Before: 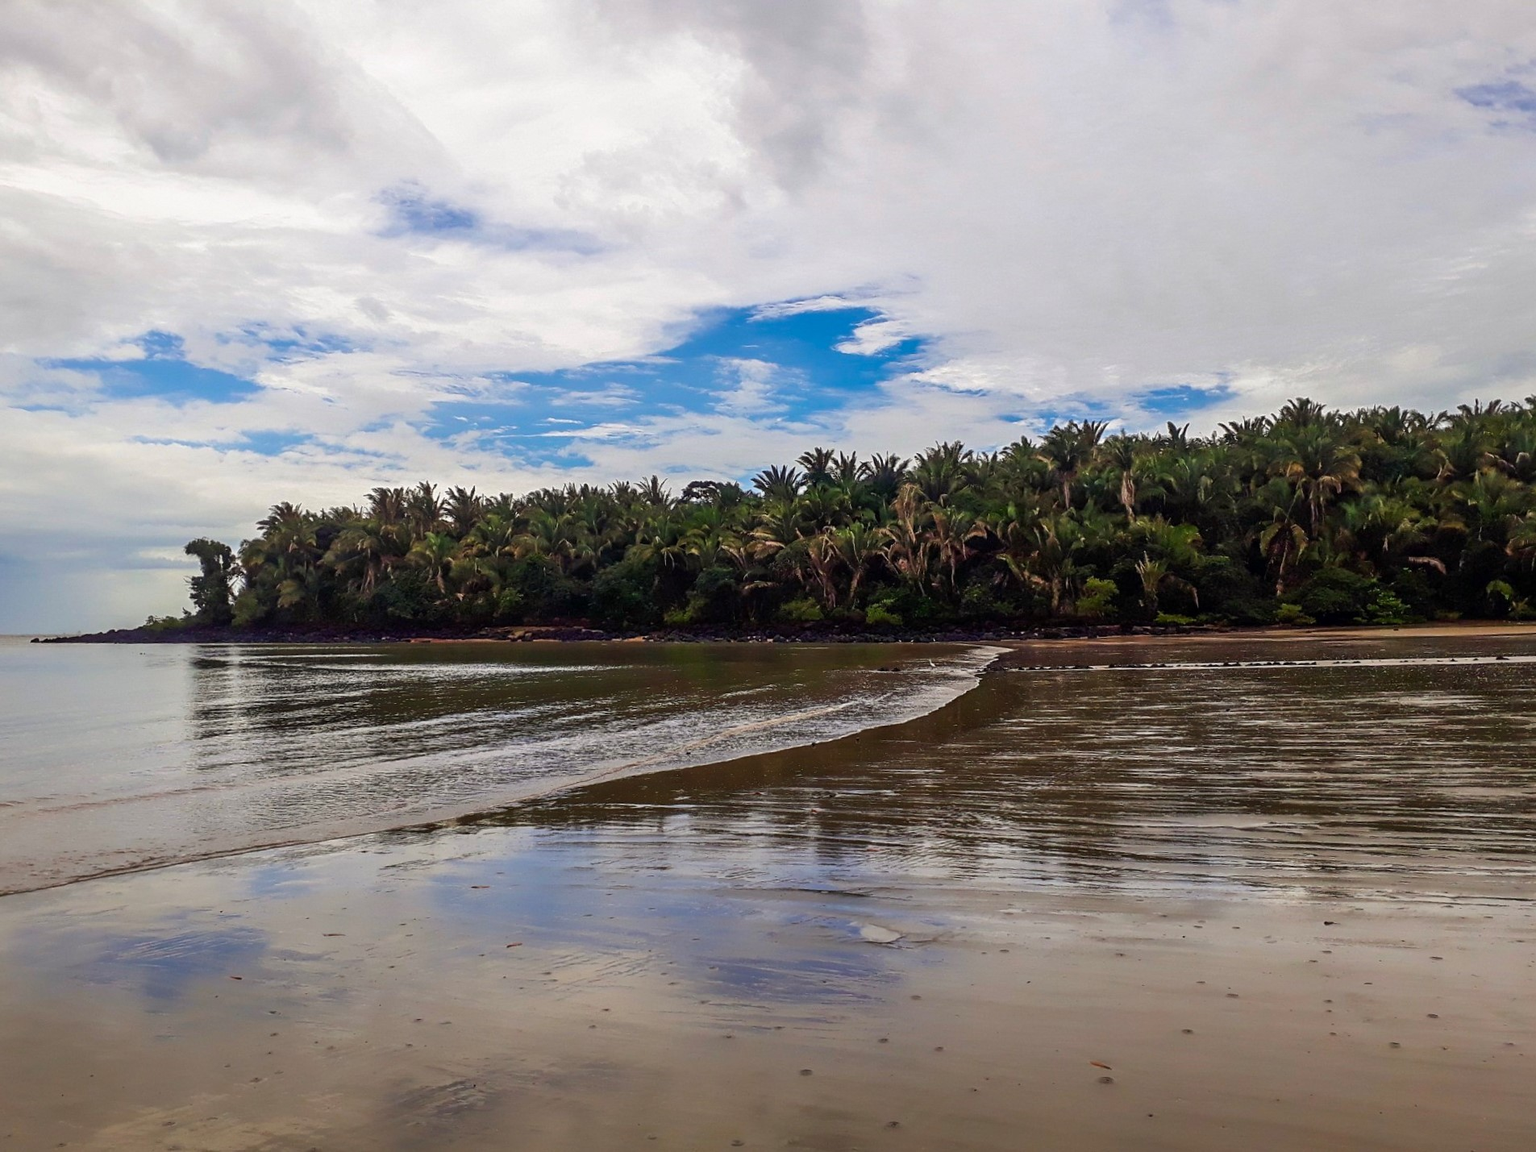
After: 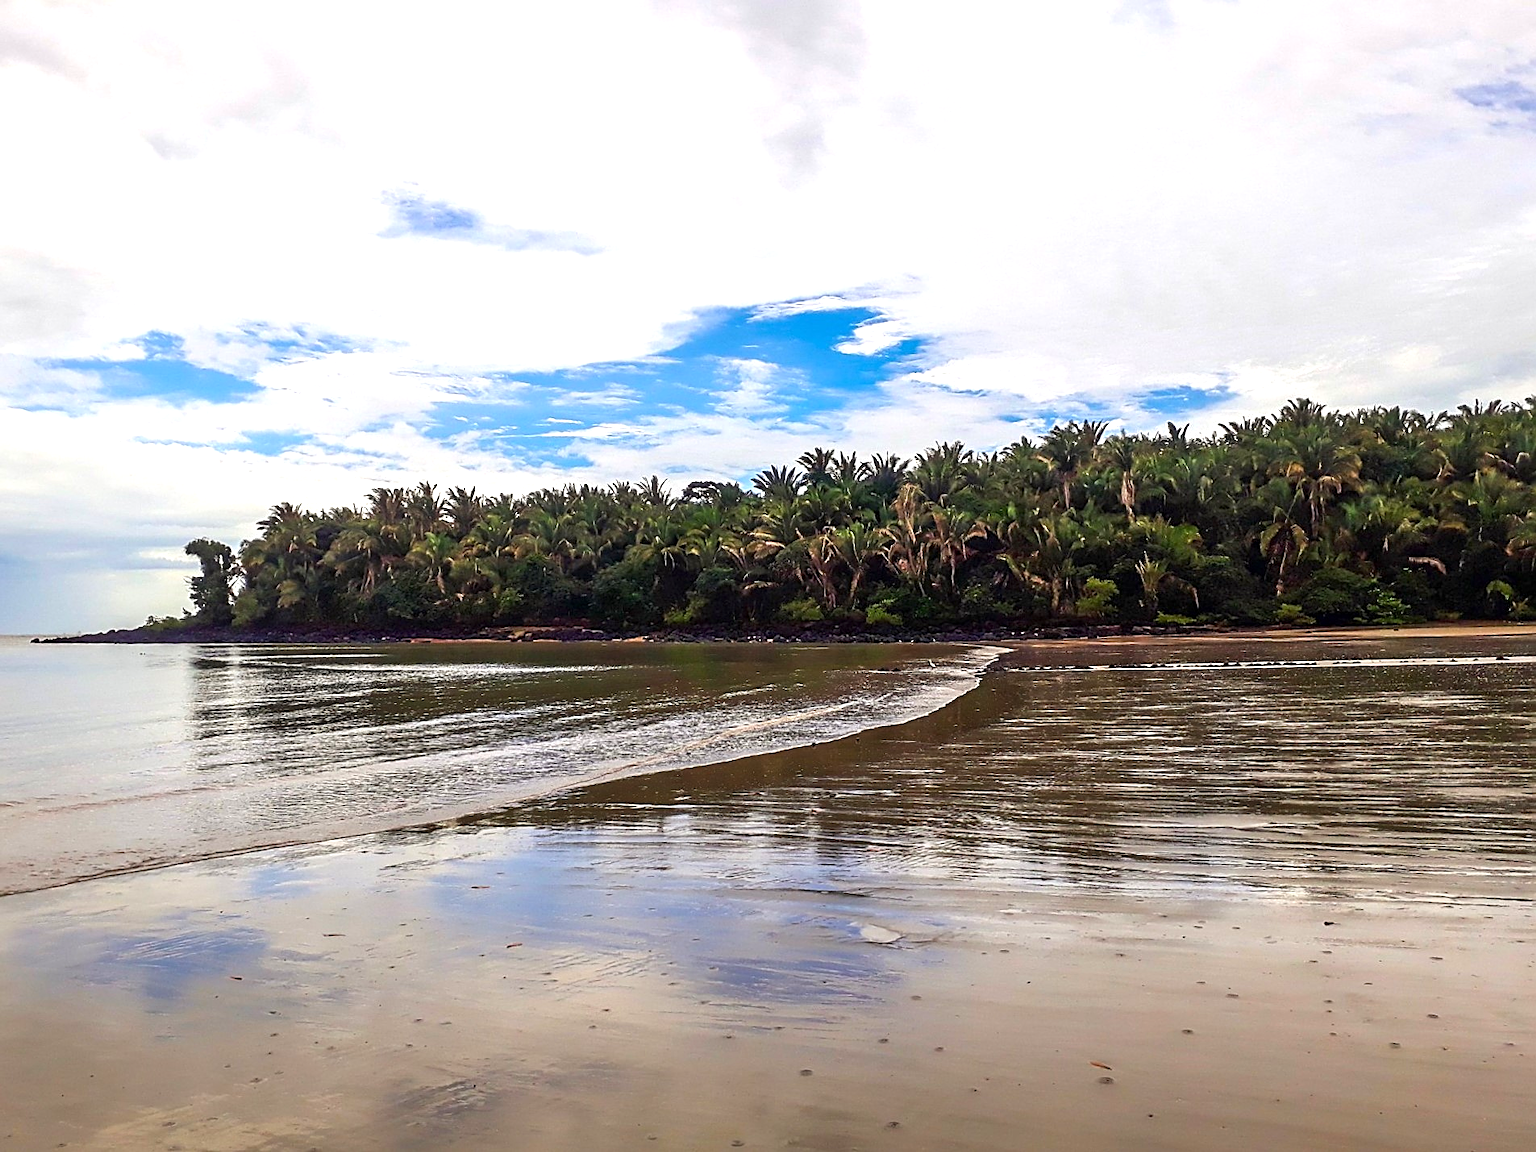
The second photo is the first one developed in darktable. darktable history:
sharpen: on, module defaults
exposure: exposure 0.781 EV, compensate highlight preservation false
